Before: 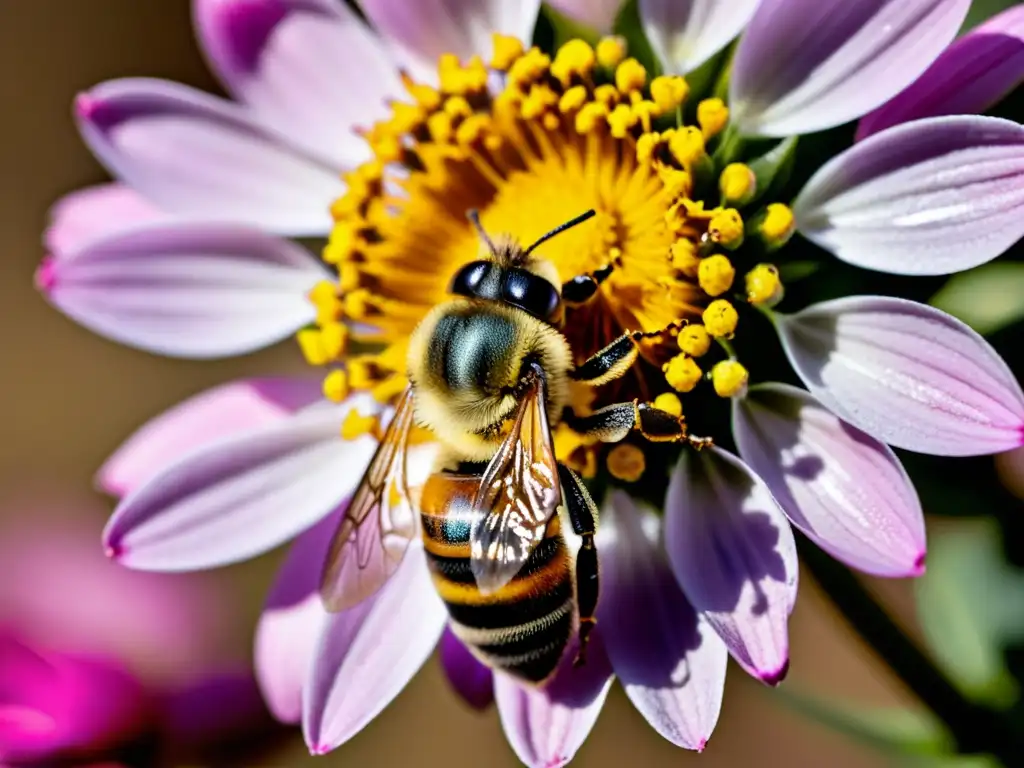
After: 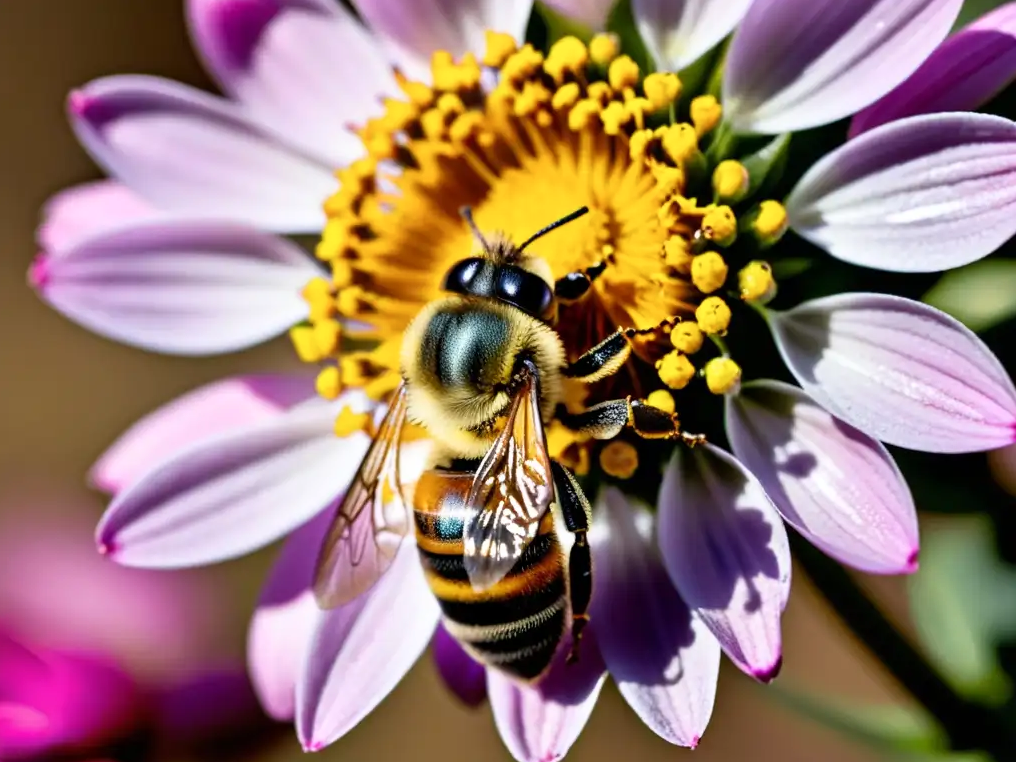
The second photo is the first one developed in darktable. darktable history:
crop and rotate: left 0.72%, top 0.41%, bottom 0.333%
shadows and highlights: shadows 1.1, highlights 42
